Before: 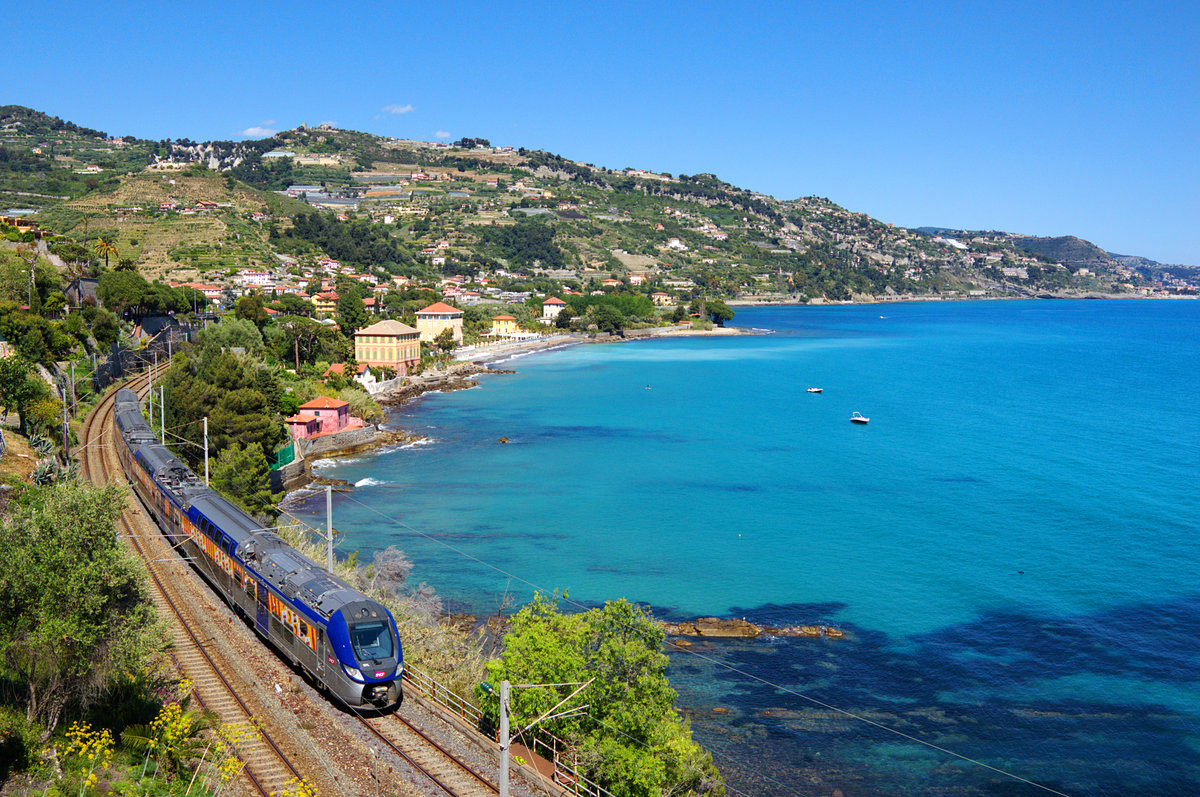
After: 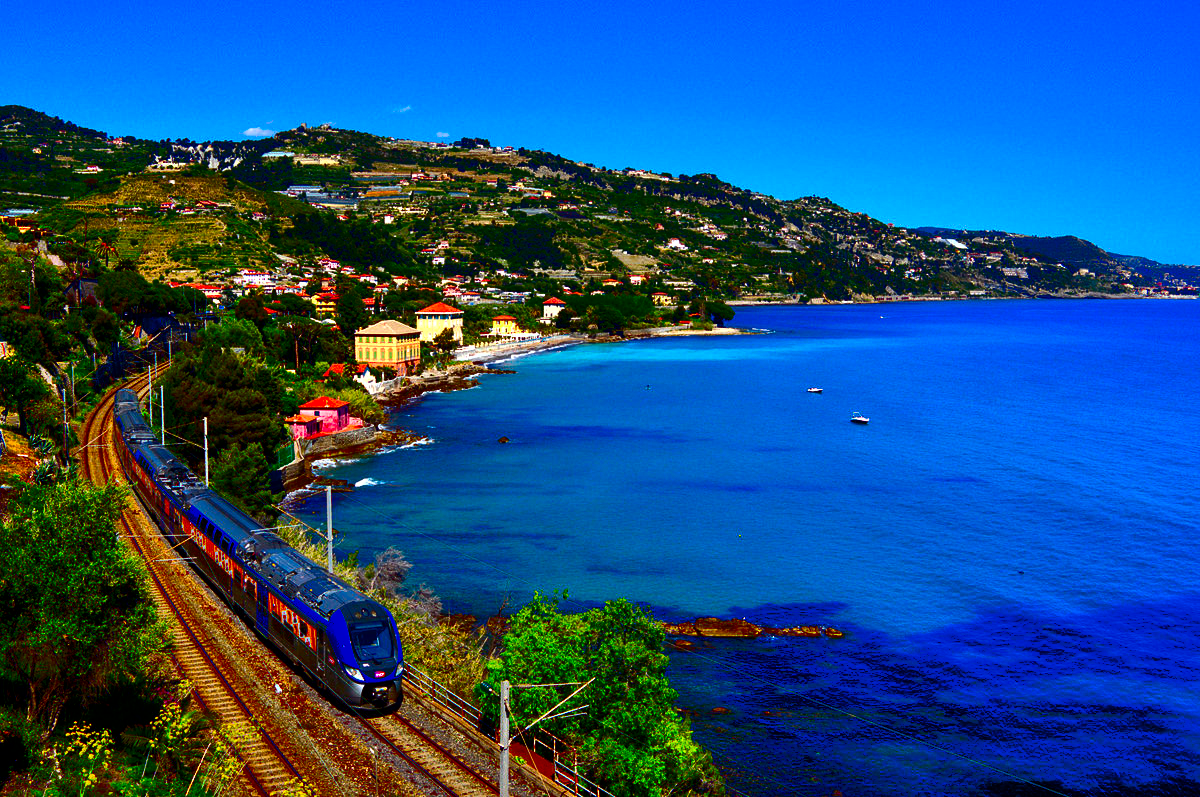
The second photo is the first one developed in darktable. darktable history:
shadows and highlights: low approximation 0.01, soften with gaussian
exposure: black level correction 0.005, exposure 0.276 EV, compensate highlight preservation false
contrast brightness saturation: brightness -0.985, saturation 0.994
